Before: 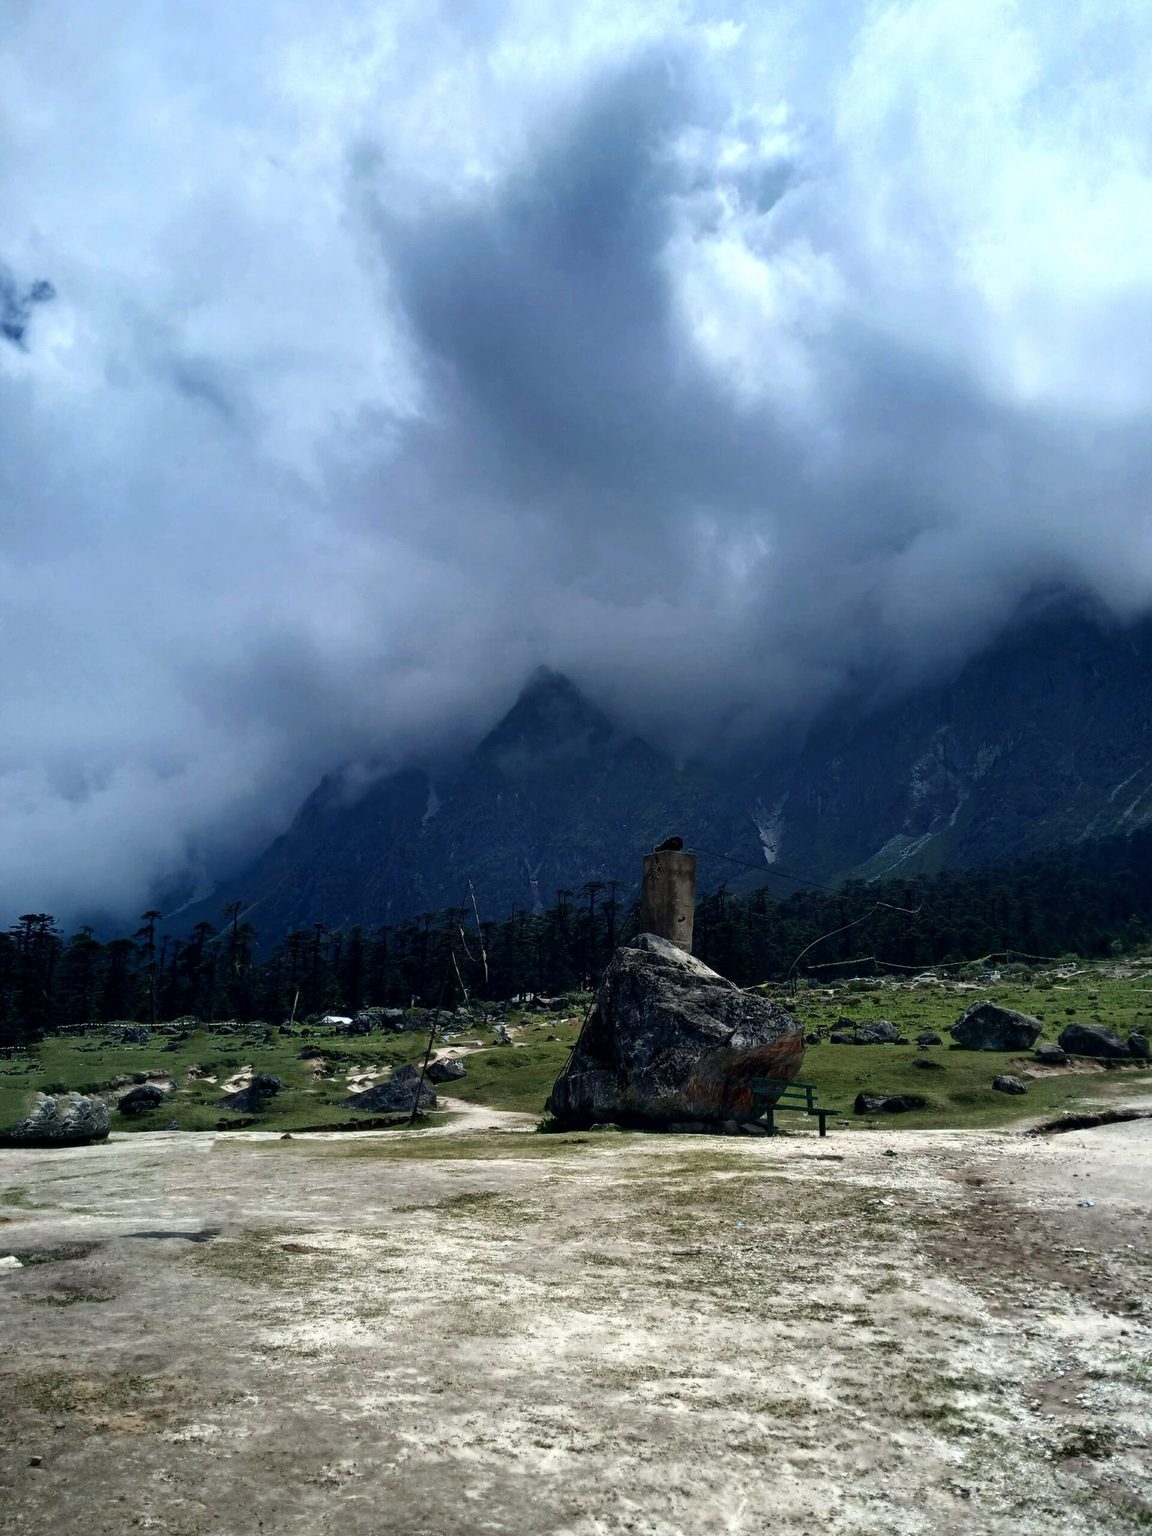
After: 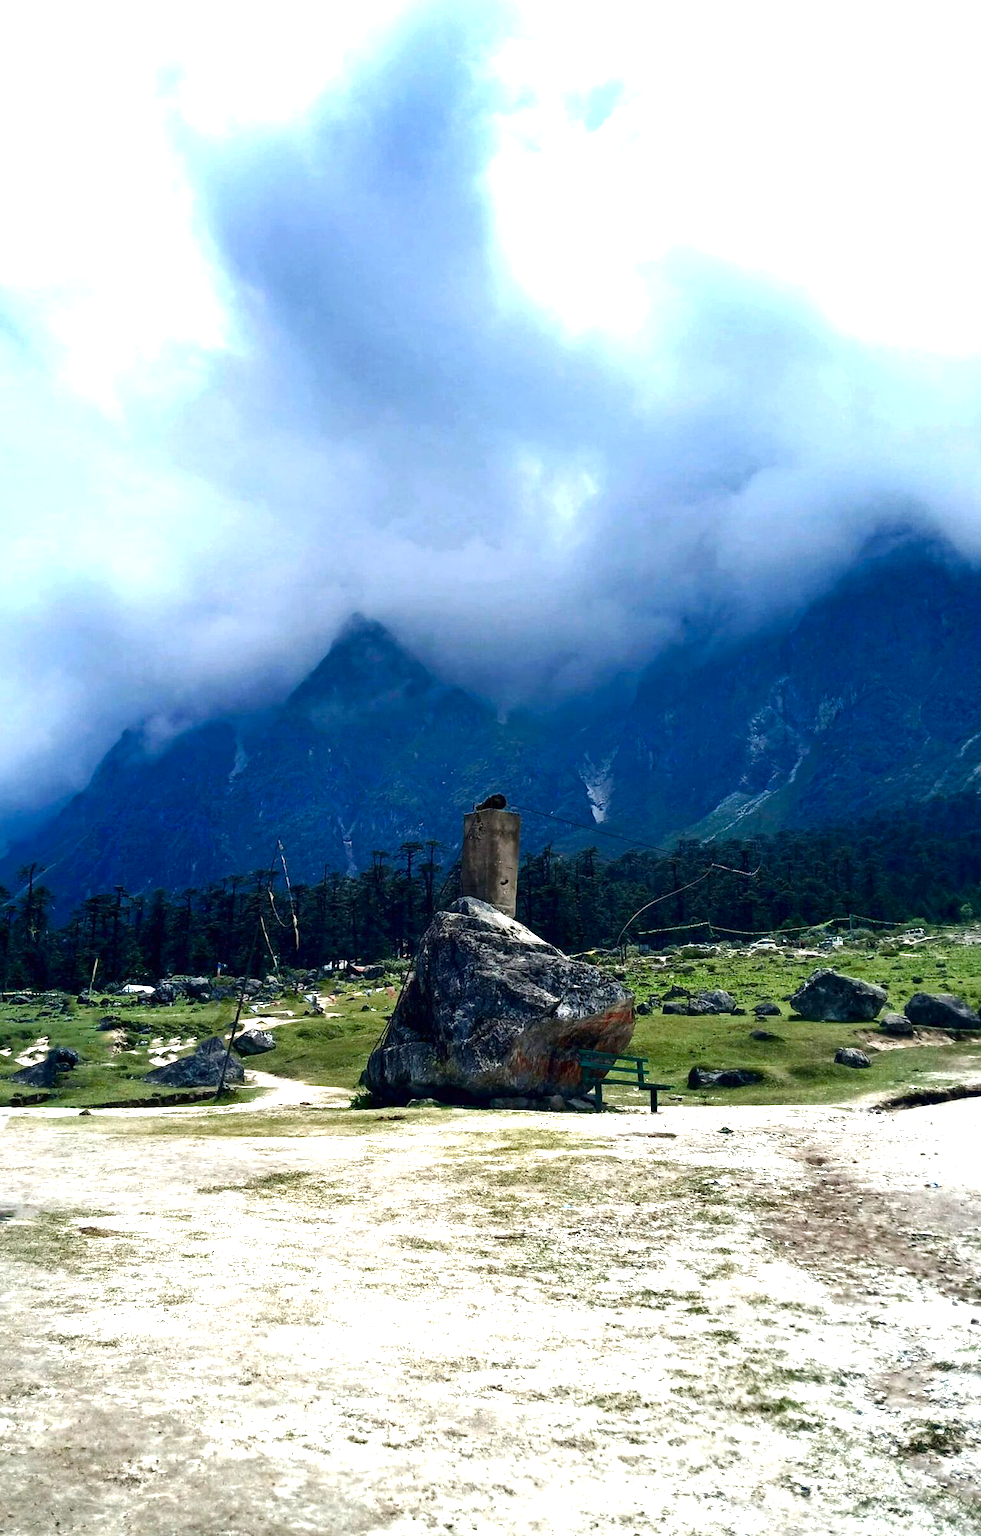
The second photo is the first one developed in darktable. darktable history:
crop and rotate: left 17.959%, top 5.771%, right 1.742%
color balance rgb: linear chroma grading › shadows 32%, linear chroma grading › global chroma -2%, linear chroma grading › mid-tones 4%, perceptual saturation grading › global saturation -2%, perceptual saturation grading › highlights -8%, perceptual saturation grading › mid-tones 8%, perceptual saturation grading › shadows 4%, perceptual brilliance grading › highlights 8%, perceptual brilliance grading › mid-tones 4%, perceptual brilliance grading › shadows 2%, global vibrance 16%, saturation formula JzAzBz (2021)
exposure: exposure 1.2 EV, compensate highlight preservation false
